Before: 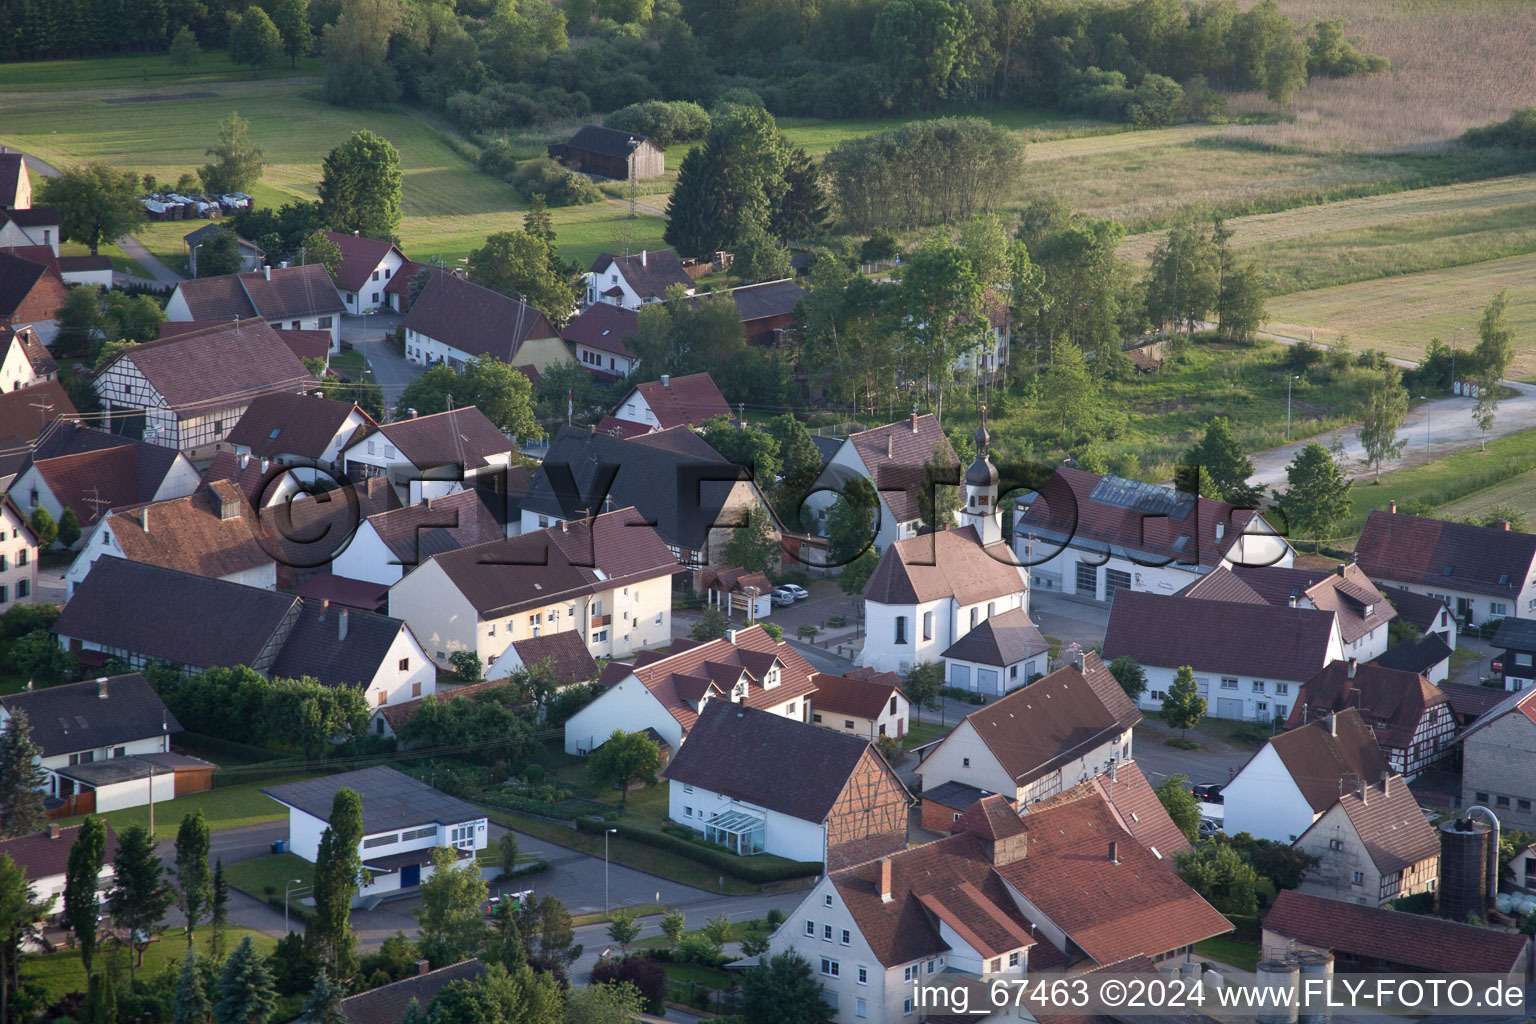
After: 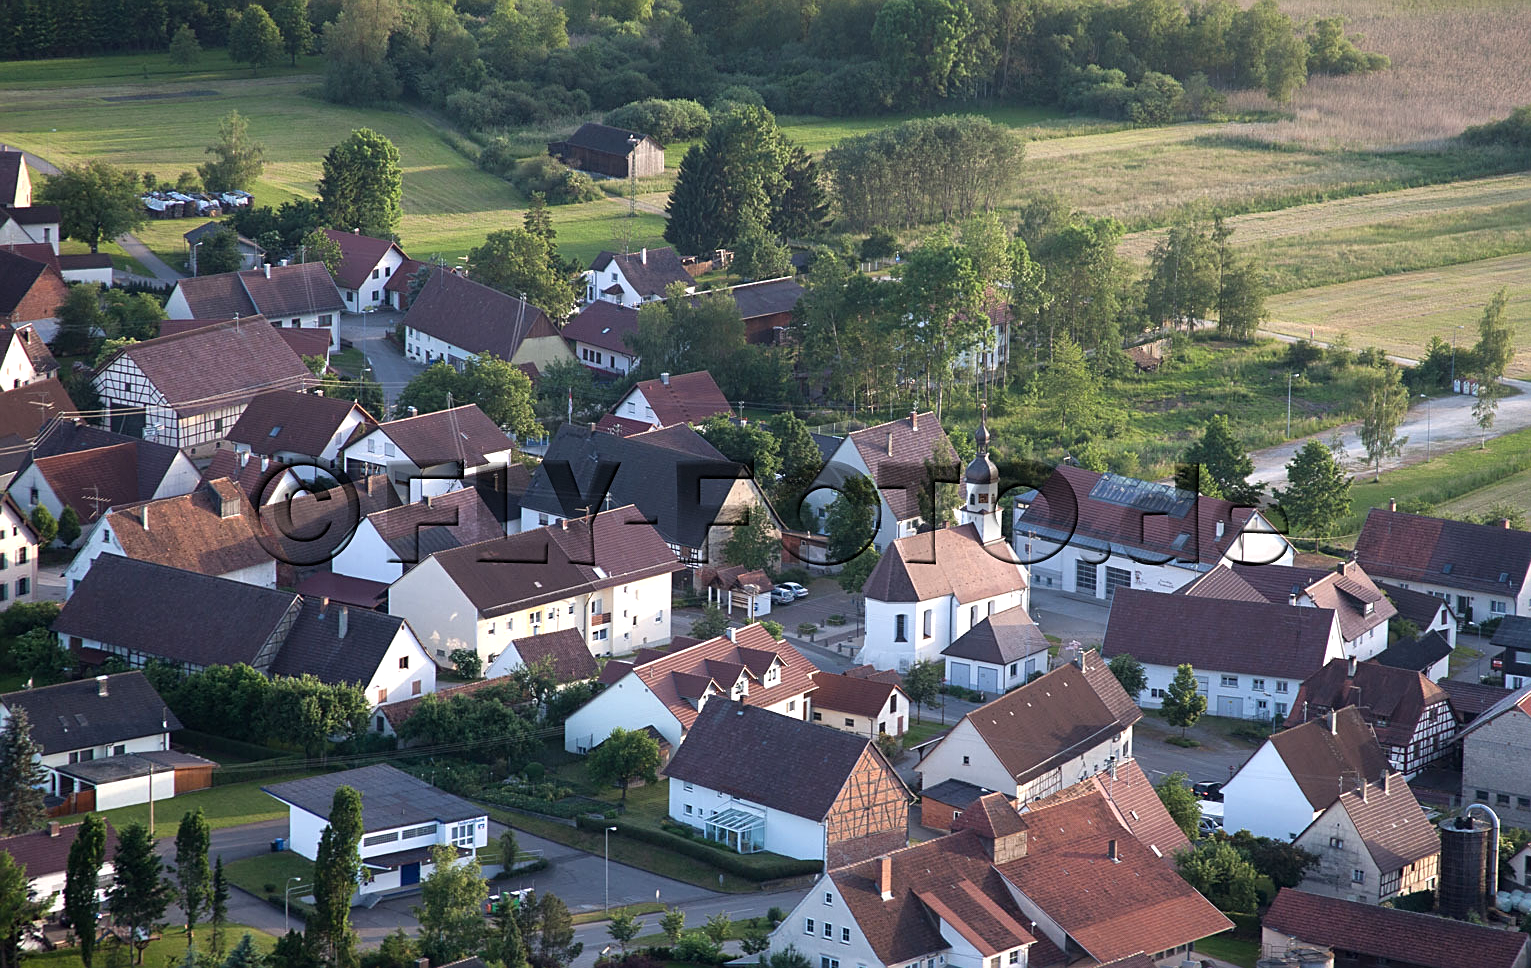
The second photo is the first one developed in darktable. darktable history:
sharpen: on, module defaults
crop: top 0.292%, right 0.262%, bottom 5.089%
tone equalizer: -8 EV -0.412 EV, -7 EV -0.377 EV, -6 EV -0.327 EV, -5 EV -0.194 EV, -3 EV 0.249 EV, -2 EV 0.347 EV, -1 EV 0.384 EV, +0 EV 0.426 EV
